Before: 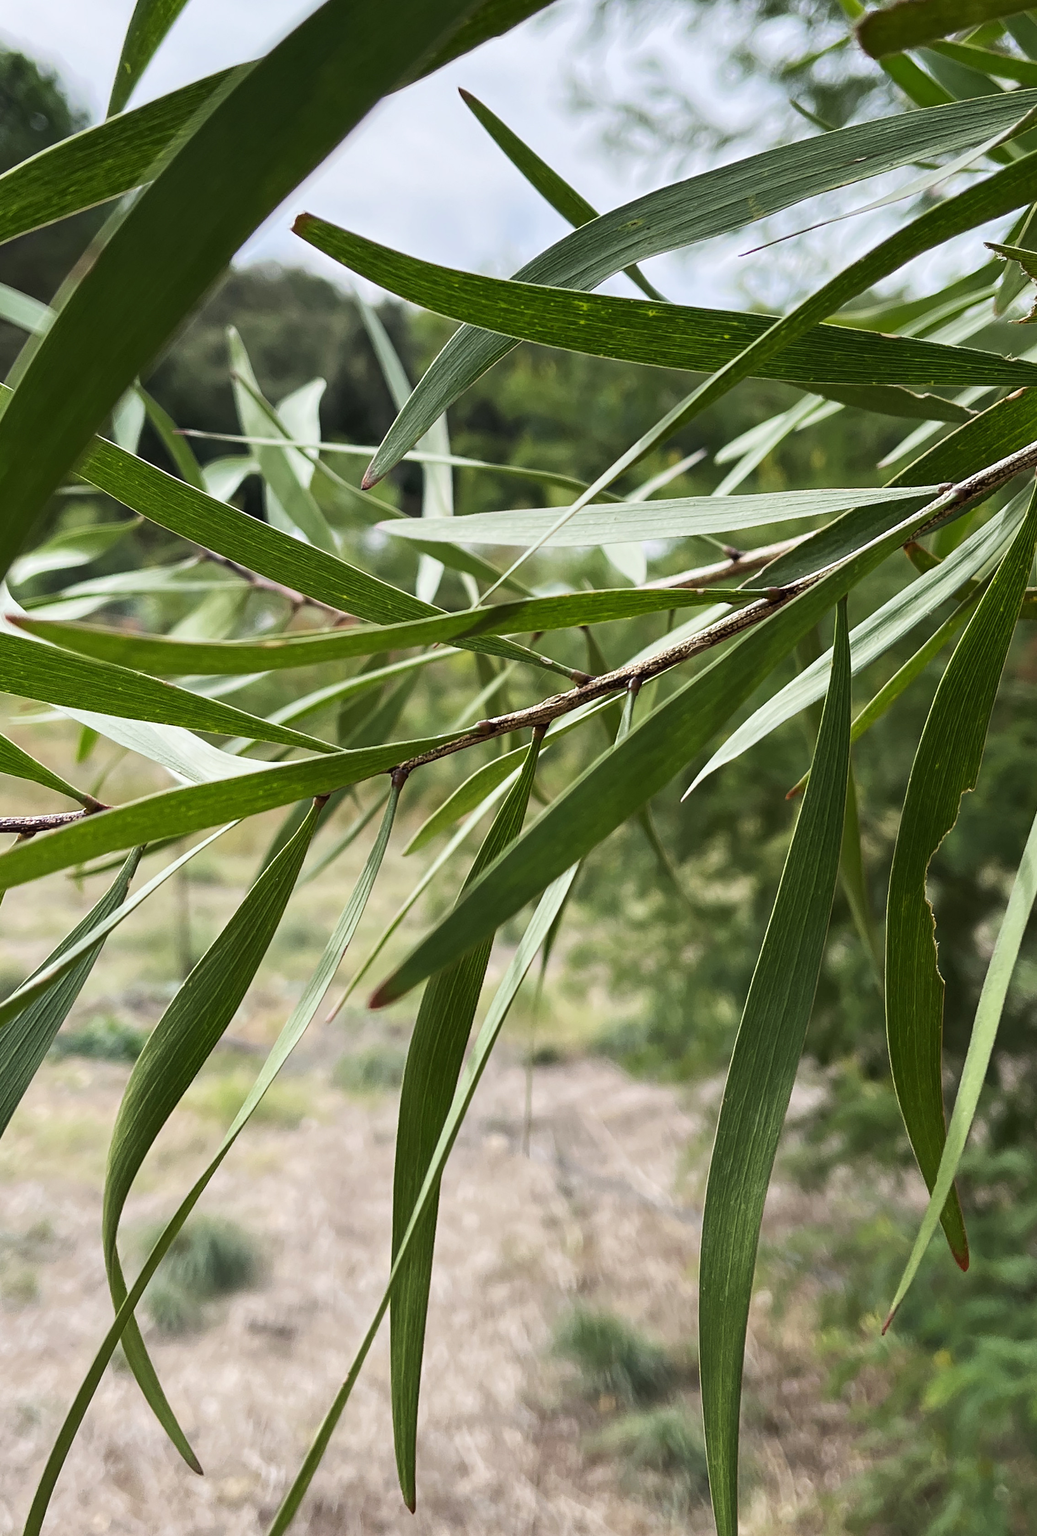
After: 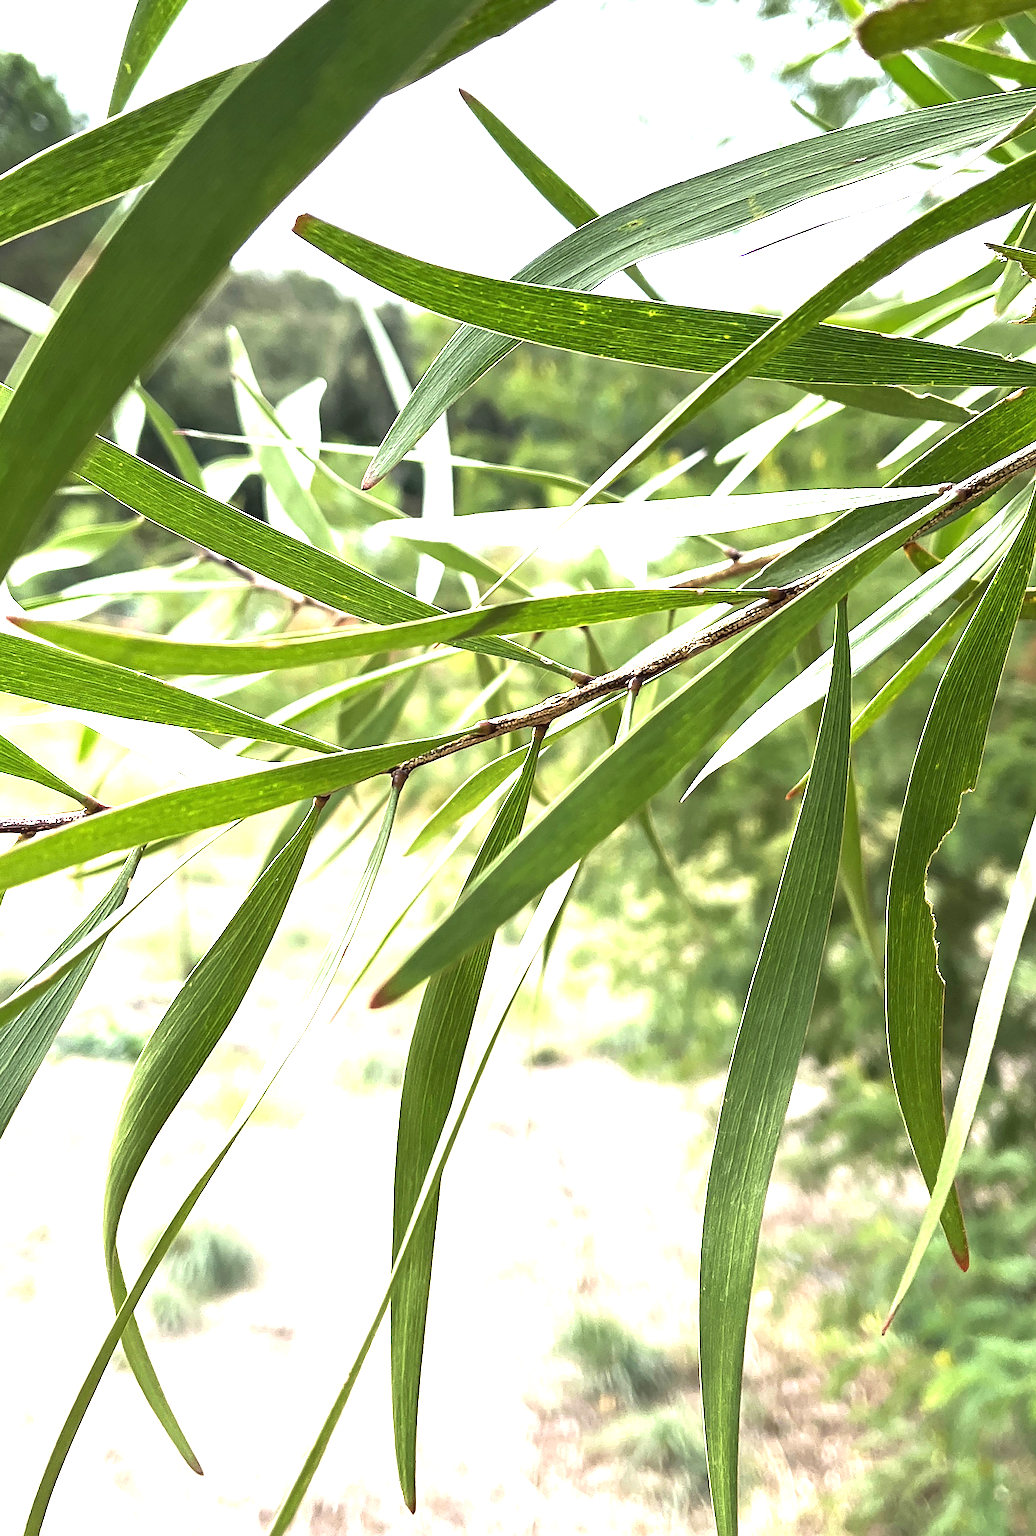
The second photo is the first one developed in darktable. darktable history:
exposure: black level correction 0, exposure 1.747 EV, compensate highlight preservation false
sharpen: radius 1.886, amount 0.394, threshold 1.713
